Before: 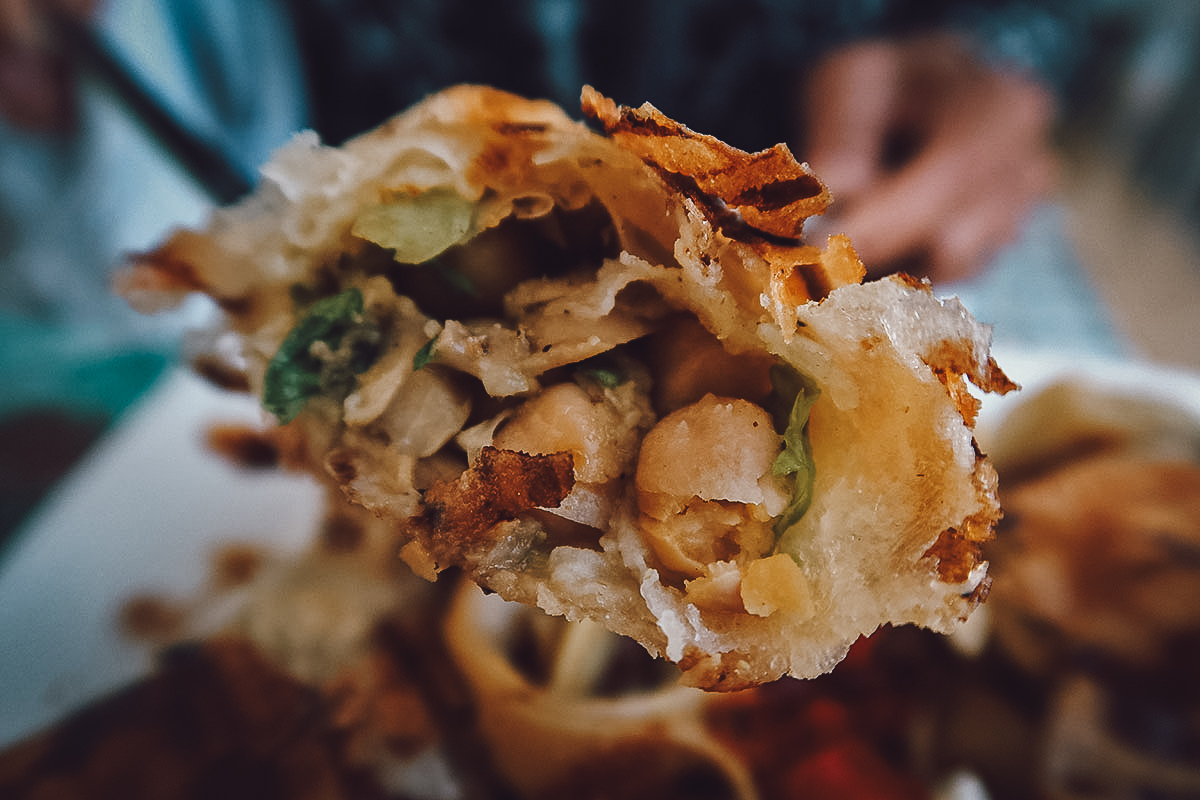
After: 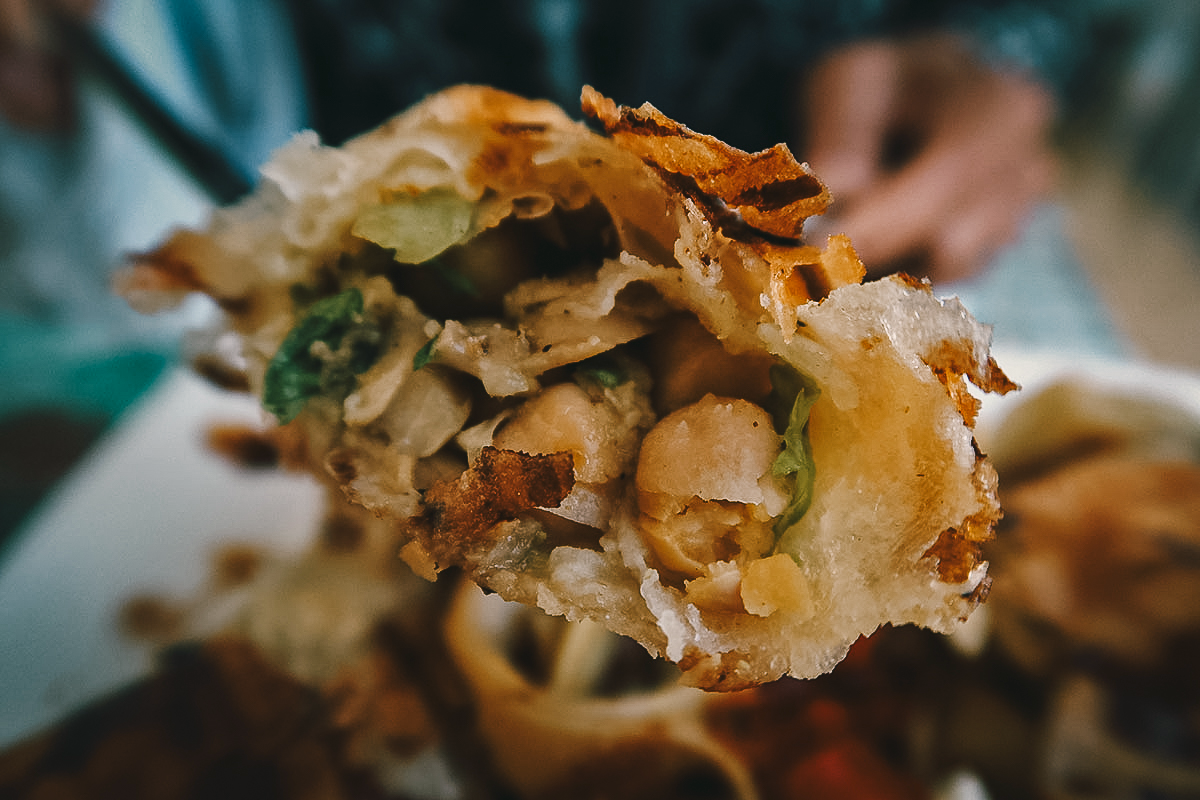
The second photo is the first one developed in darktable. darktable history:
color correction: highlights a* 4.46, highlights b* 4.98, shadows a* -7.76, shadows b* 4.57
